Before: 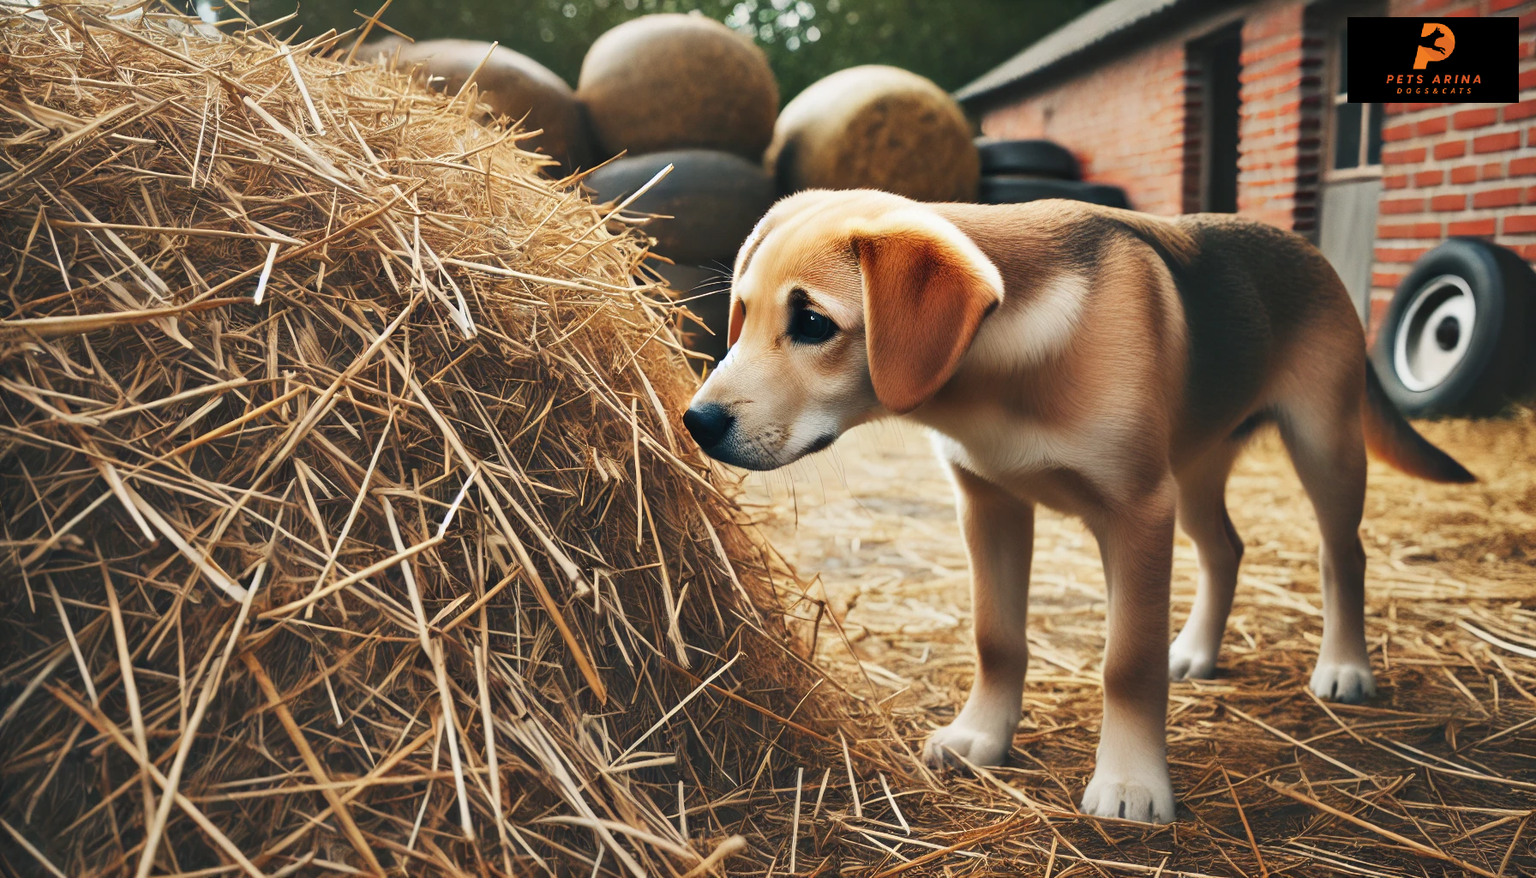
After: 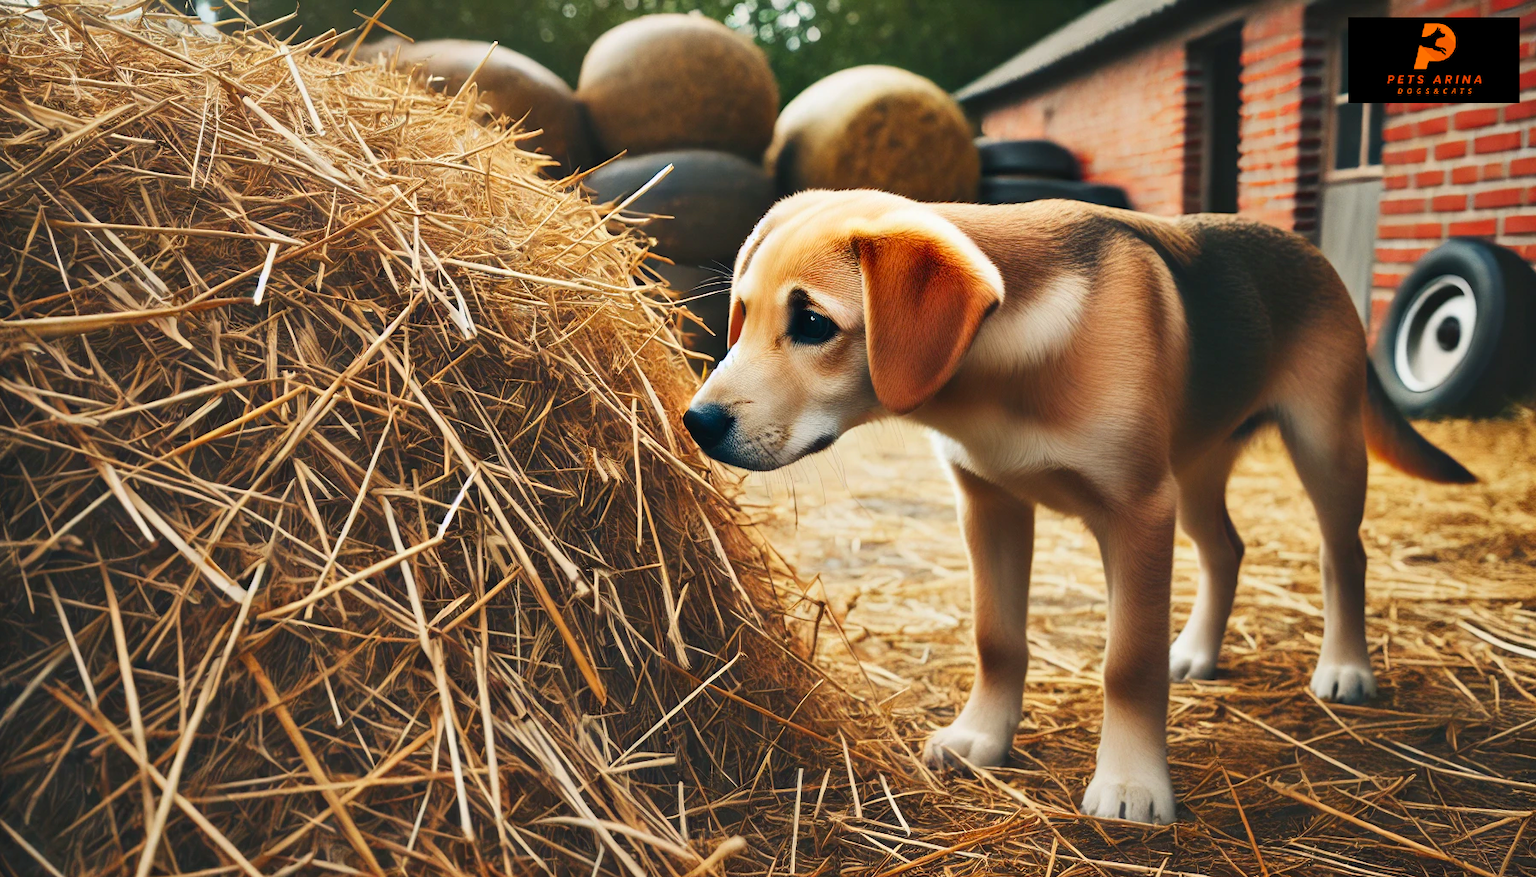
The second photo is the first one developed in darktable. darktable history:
crop: left 0.09%
contrast brightness saturation: contrast 0.092, saturation 0.268
